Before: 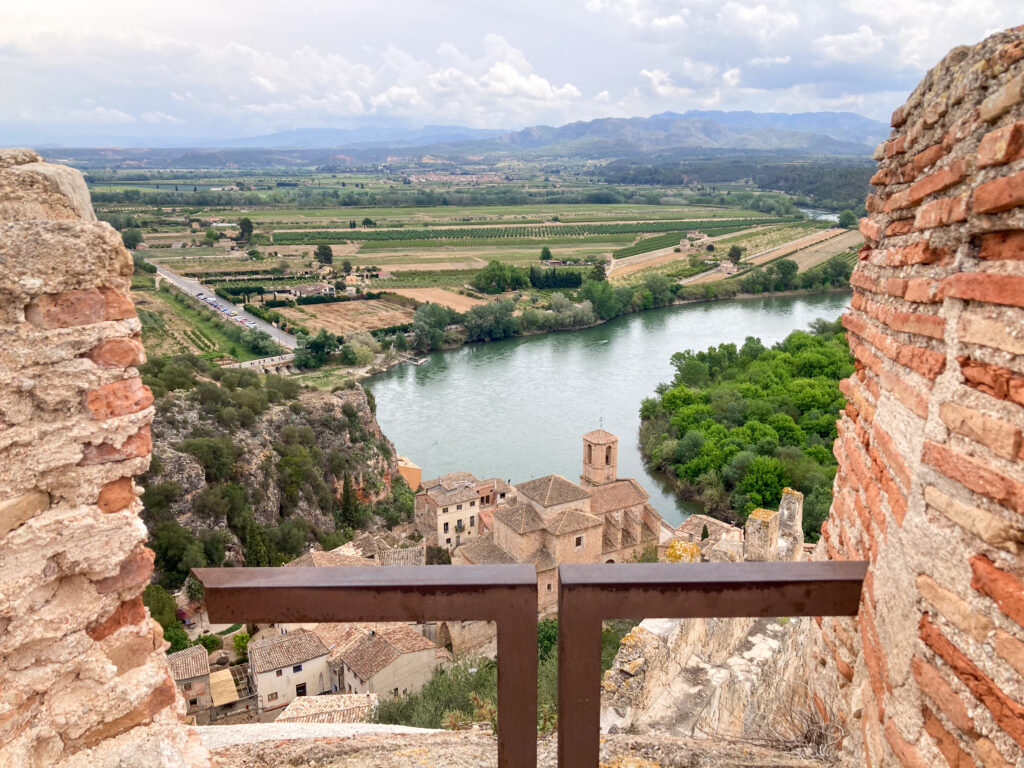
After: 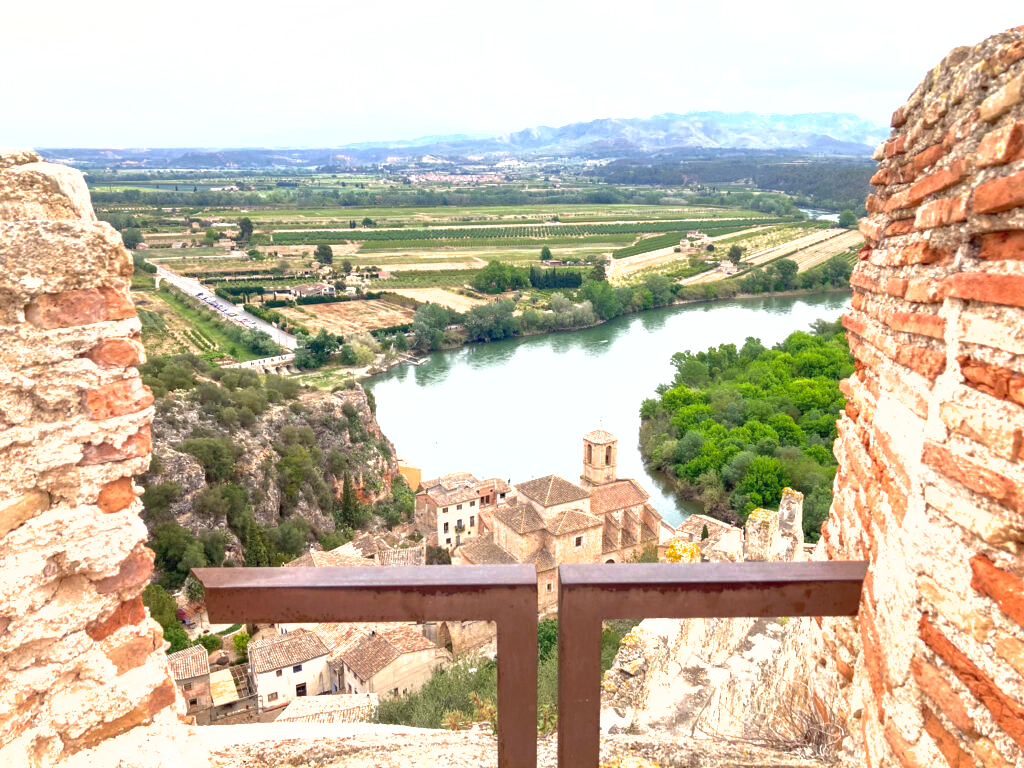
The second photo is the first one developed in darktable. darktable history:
exposure: black level correction 0, exposure 1 EV, compensate exposure bias true, compensate highlight preservation false
shadows and highlights: on, module defaults
